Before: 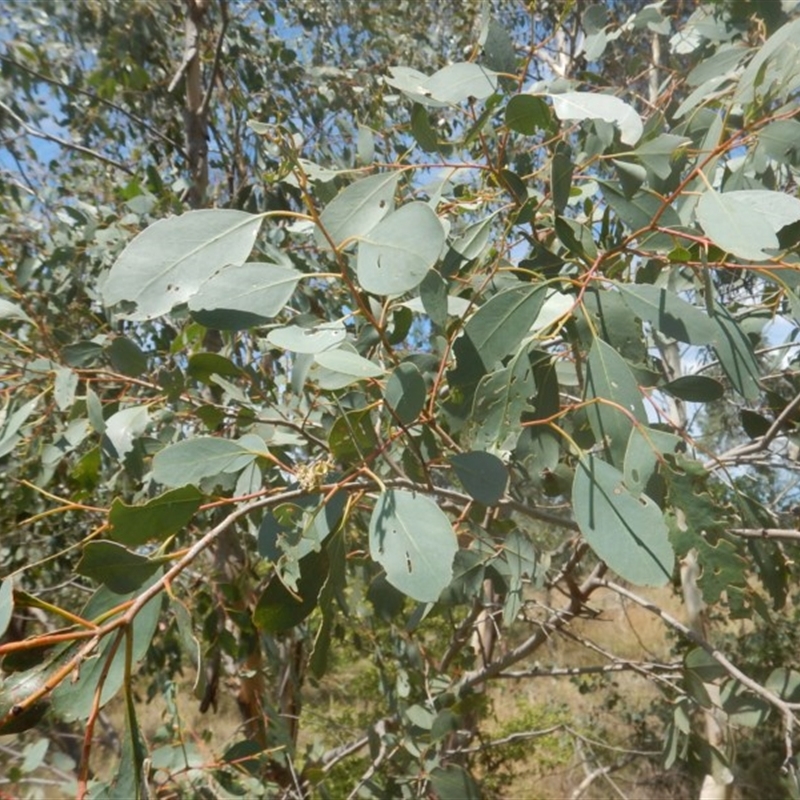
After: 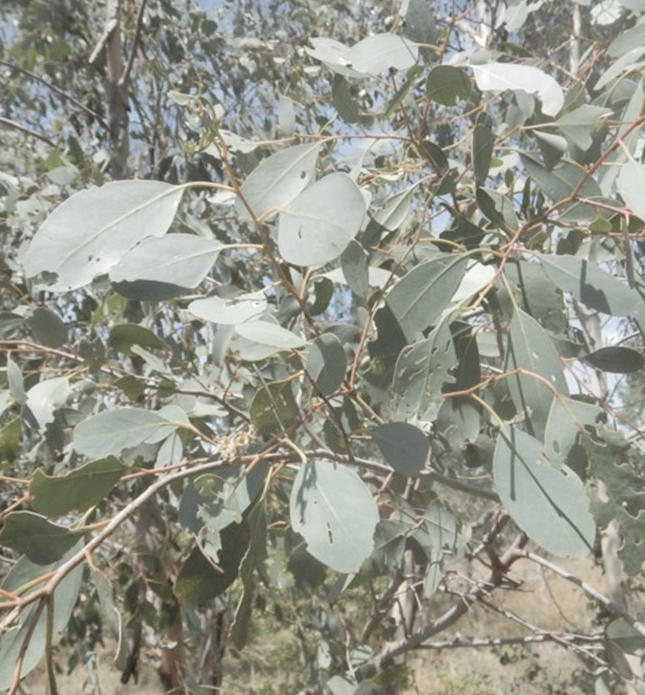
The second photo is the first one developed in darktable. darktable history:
crop: left 9.987%, top 3.64%, right 9.292%, bottom 9.463%
contrast brightness saturation: brightness 0.183, saturation -0.49
